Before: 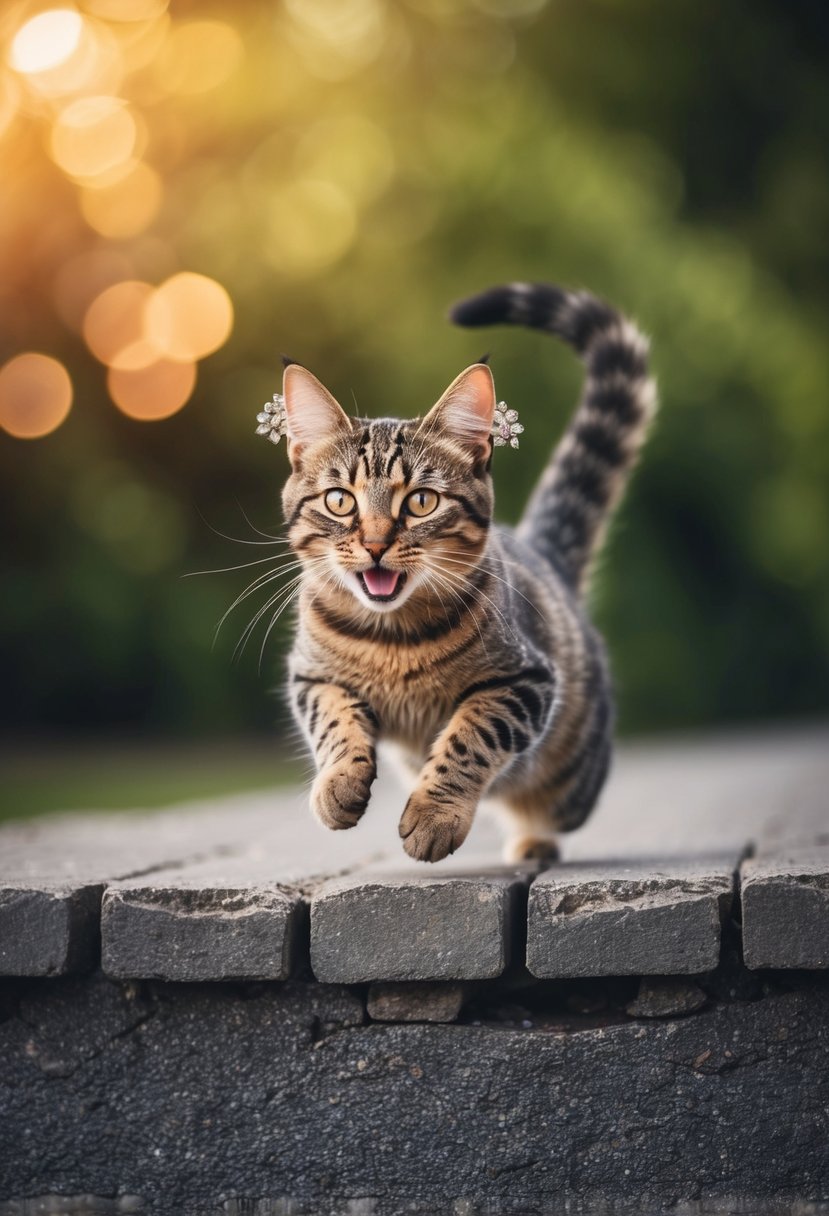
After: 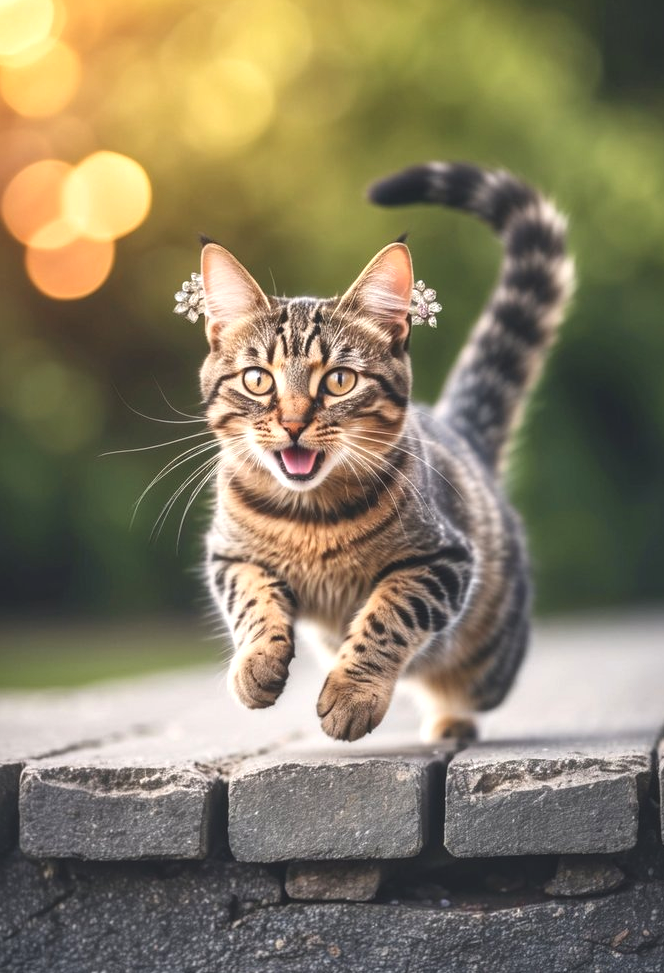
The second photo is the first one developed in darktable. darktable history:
local contrast: detail 110%
exposure: black level correction -0.005, exposure 0.613 EV, compensate exposure bias true, compensate highlight preservation false
crop and rotate: left 9.939%, top 10.03%, right 9.859%, bottom 9.897%
